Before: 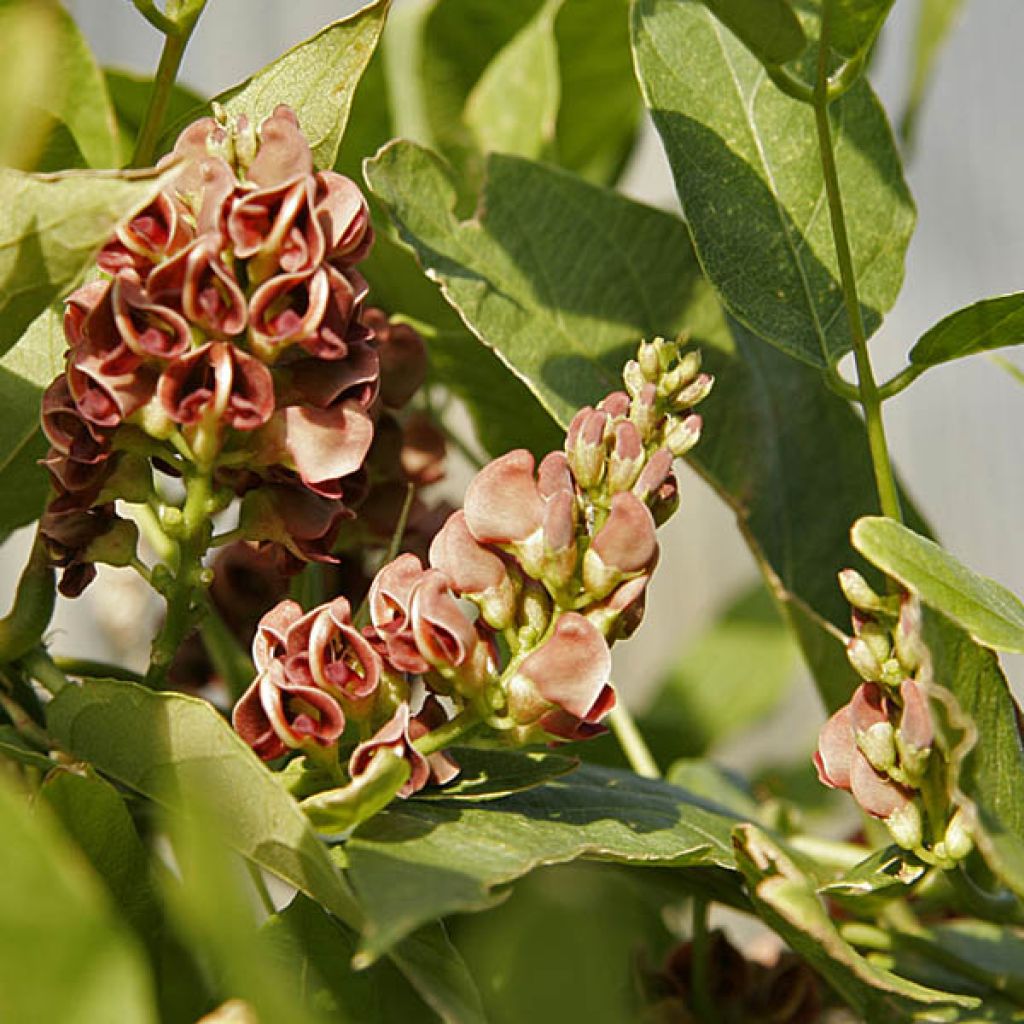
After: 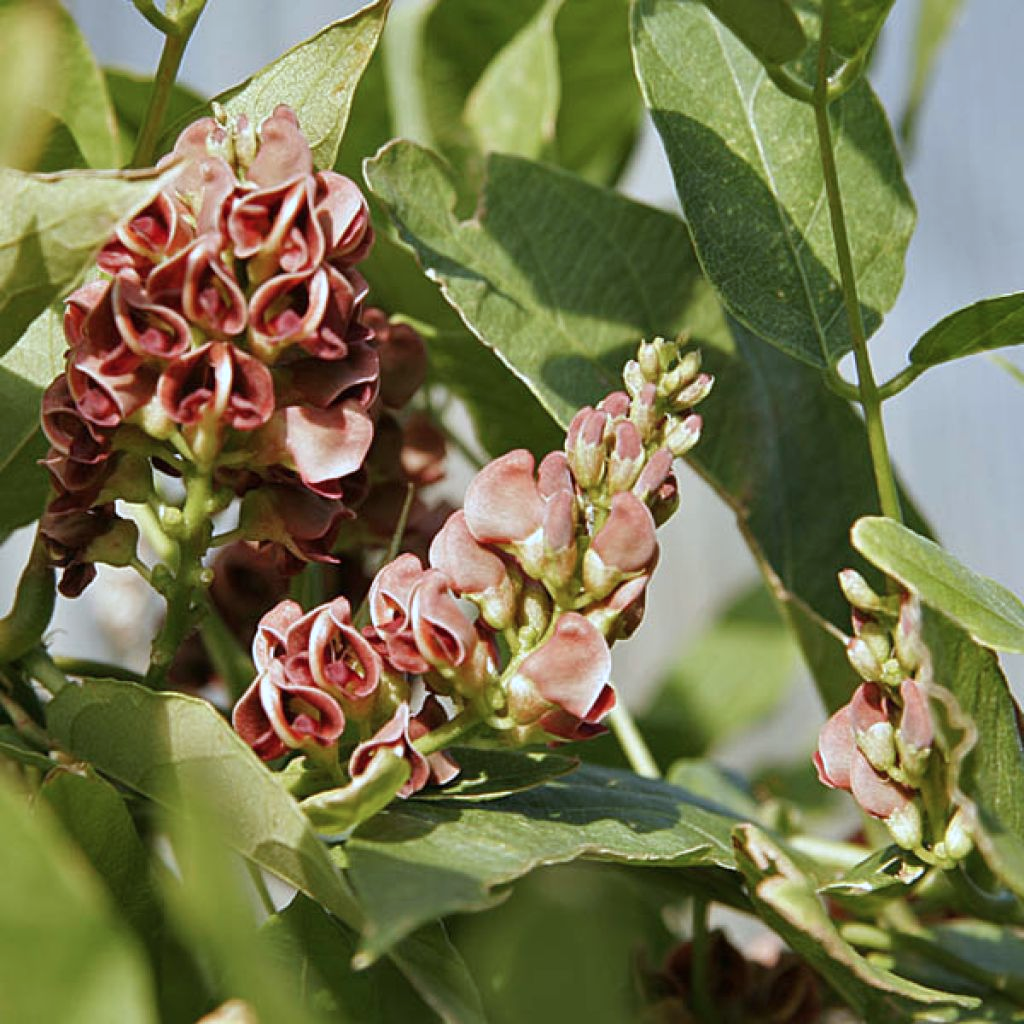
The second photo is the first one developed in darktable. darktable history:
color correction: highlights a* -2.36, highlights b* -18.31
